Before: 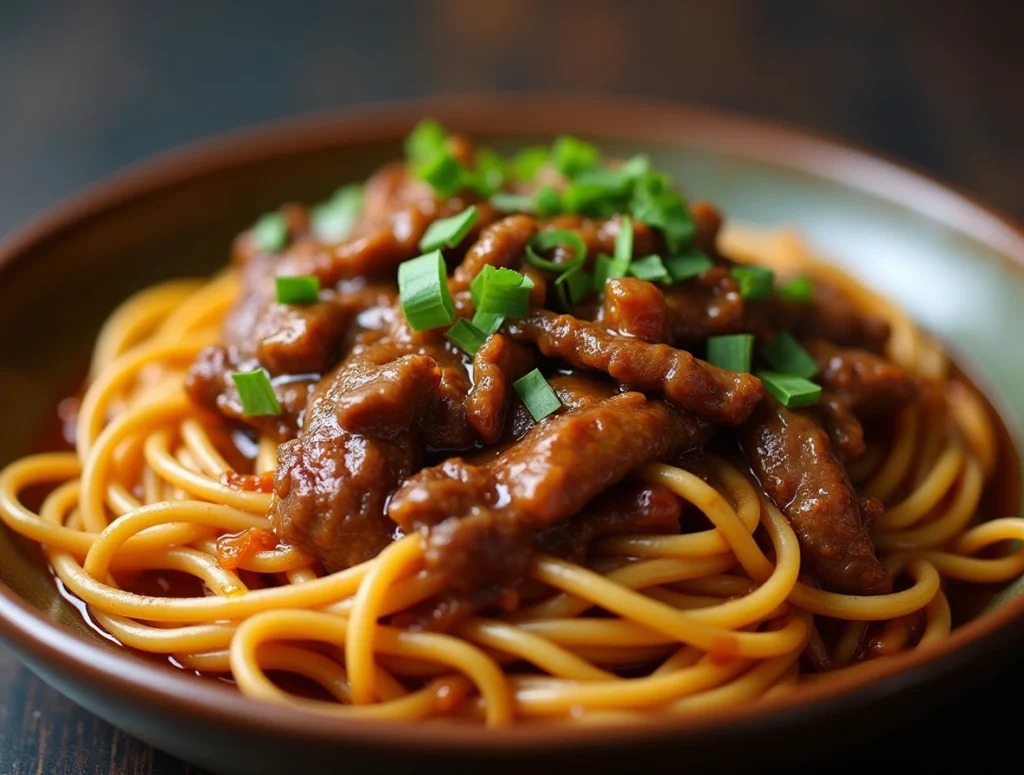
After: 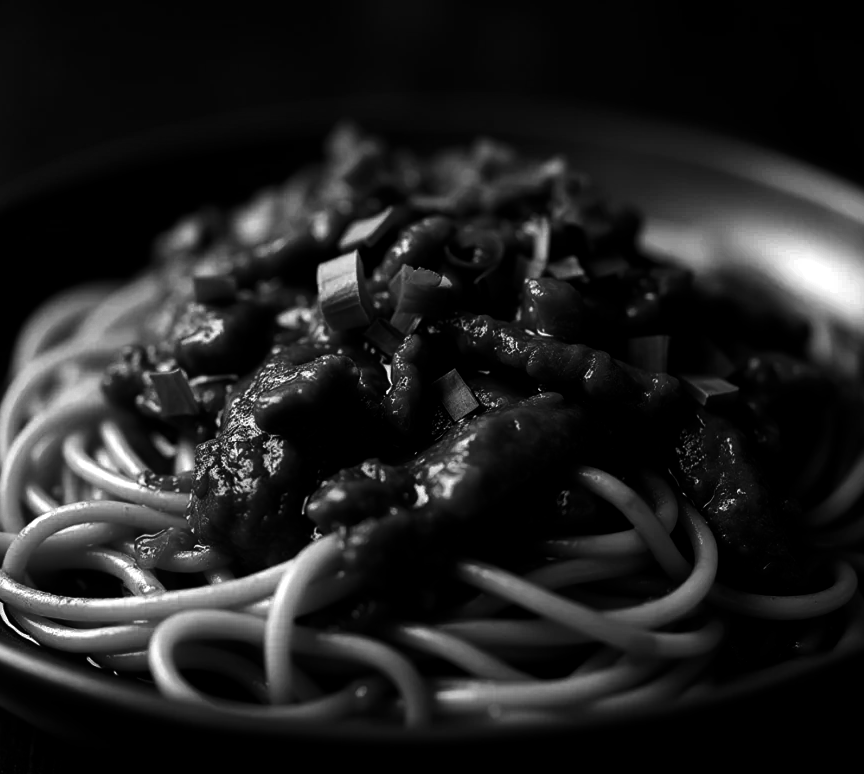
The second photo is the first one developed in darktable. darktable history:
contrast brightness saturation: contrast 0.02, brightness -1, saturation -1
exposure: black level correction 0.009, exposure 0.119 EV, compensate highlight preservation false
crop: left 8.026%, right 7.374%
white balance: red 1.138, green 0.996, blue 0.812
